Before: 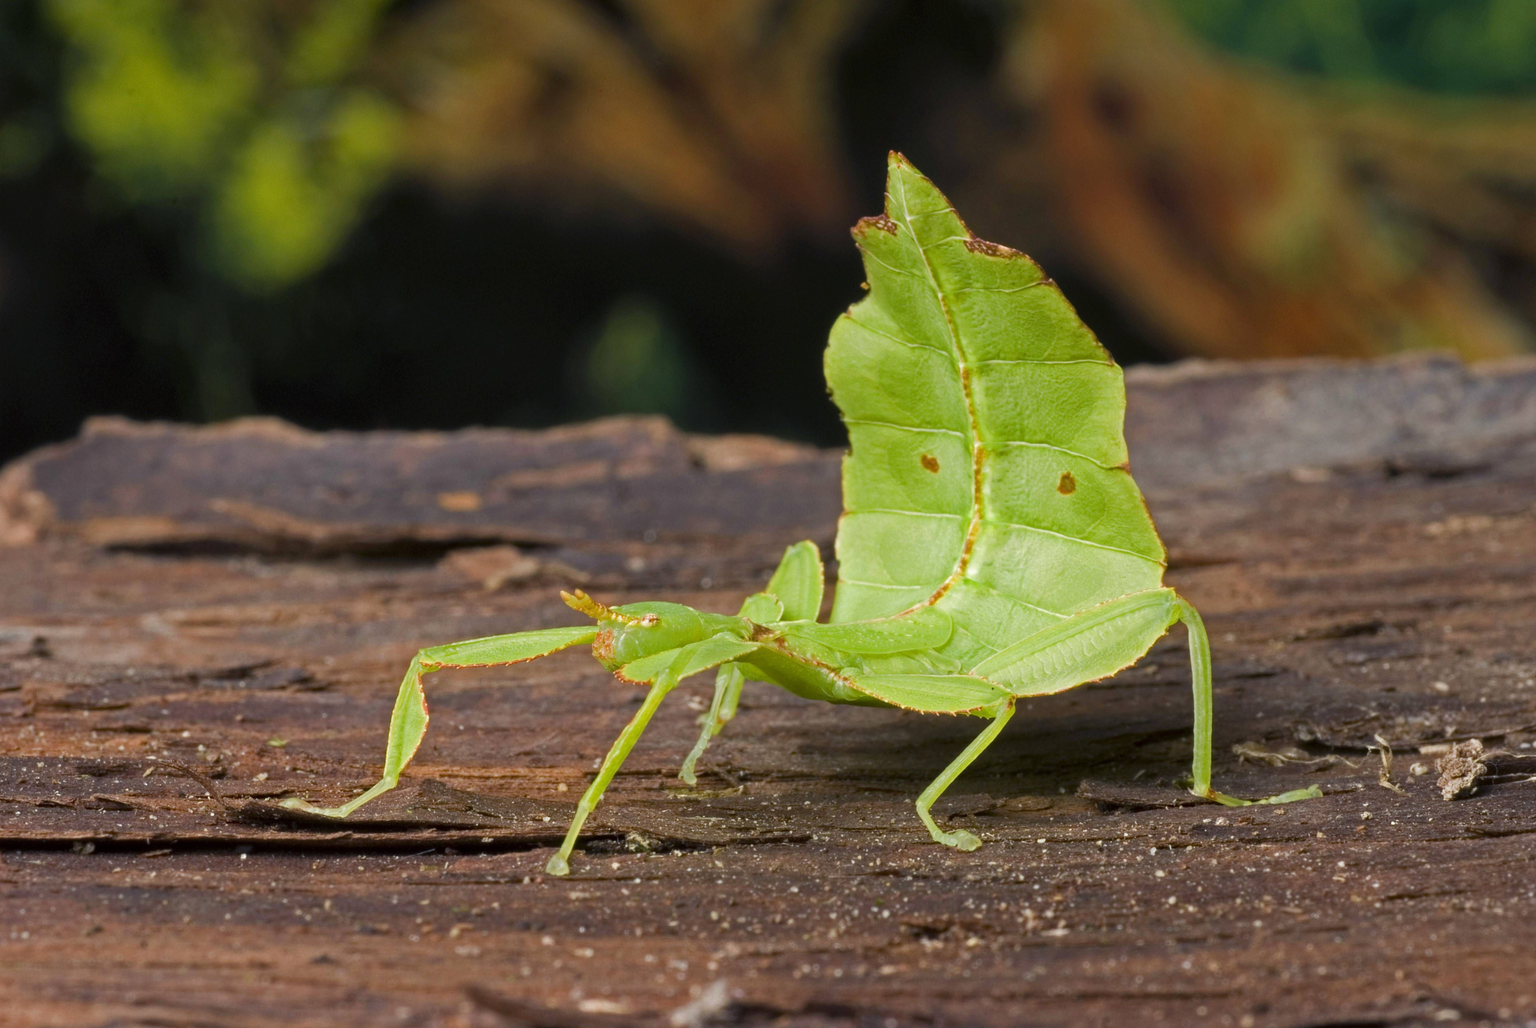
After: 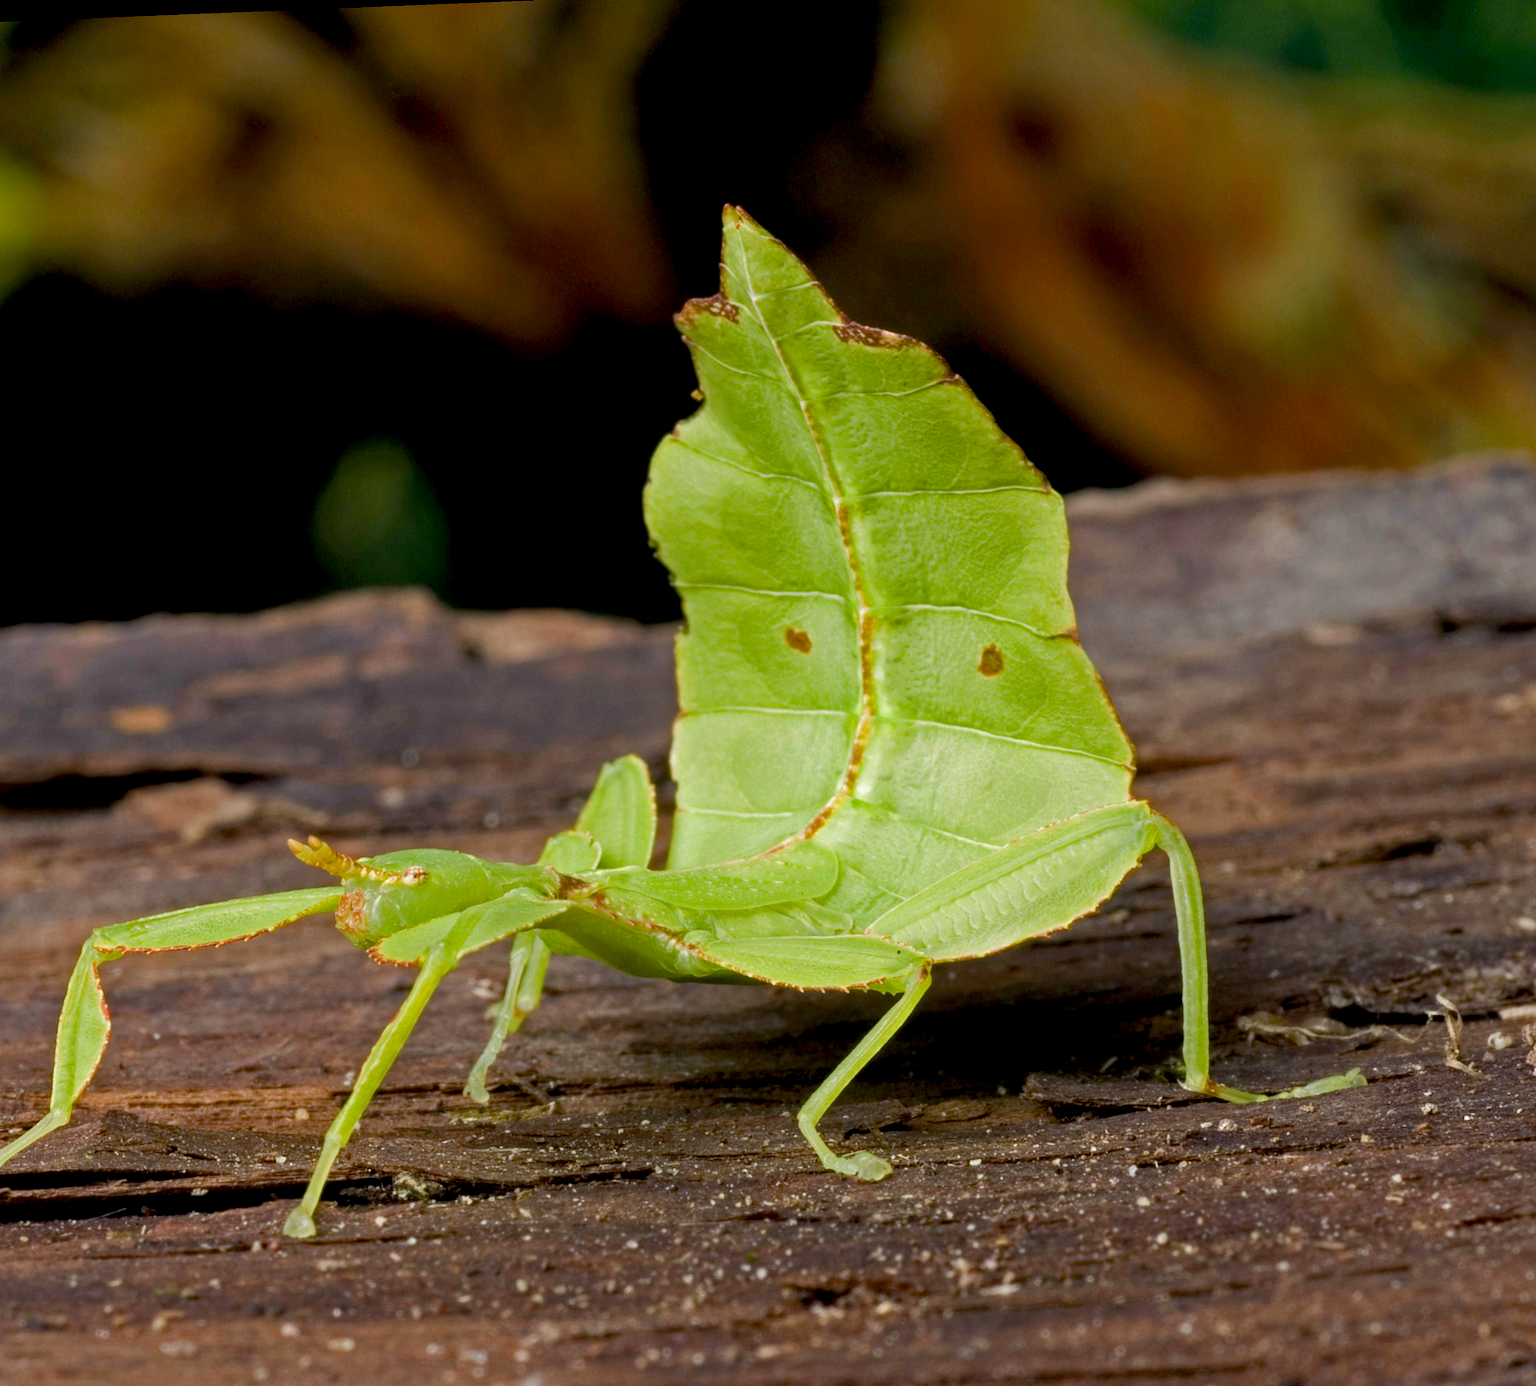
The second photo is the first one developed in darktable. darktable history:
exposure: black level correction 0.016, exposure -0.009 EV, compensate highlight preservation false
rotate and perspective: rotation -2.29°, automatic cropping off
crop and rotate: left 24.034%, top 2.838%, right 6.406%, bottom 6.299%
